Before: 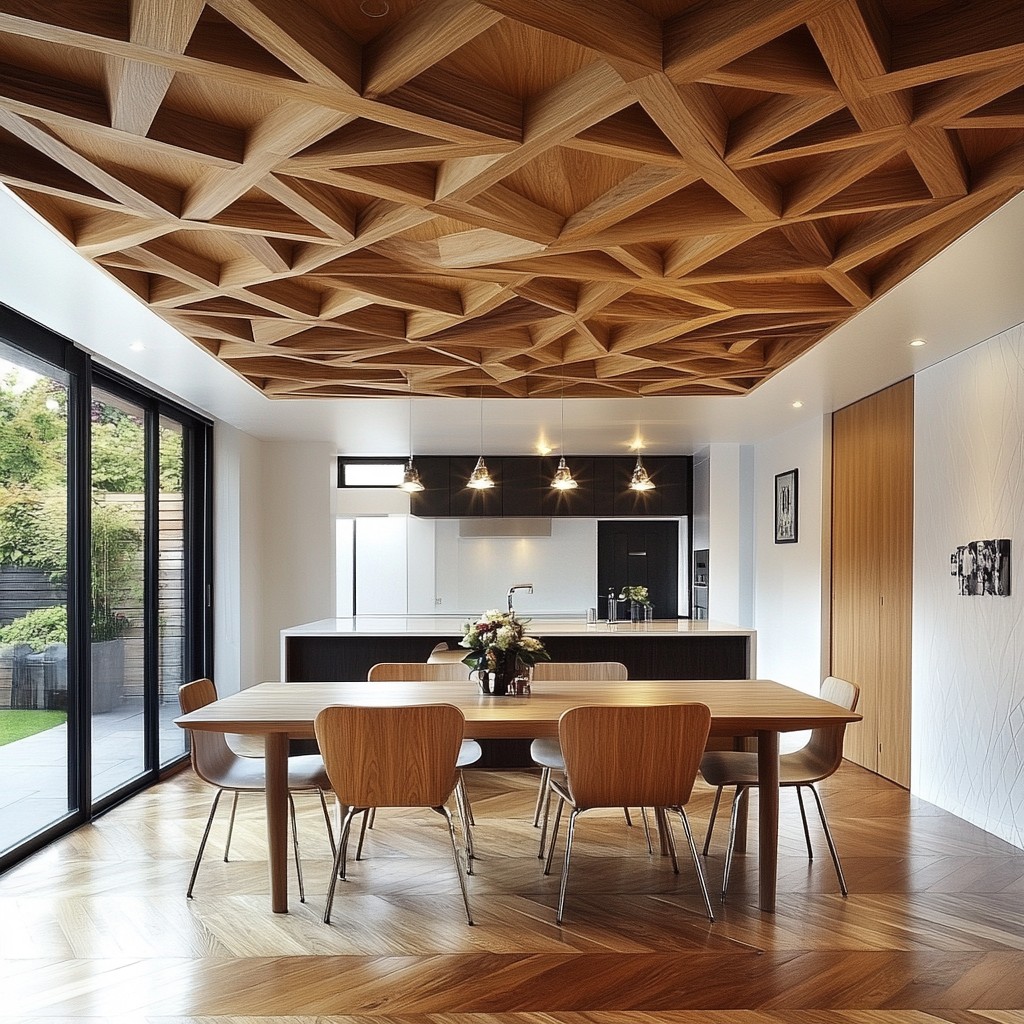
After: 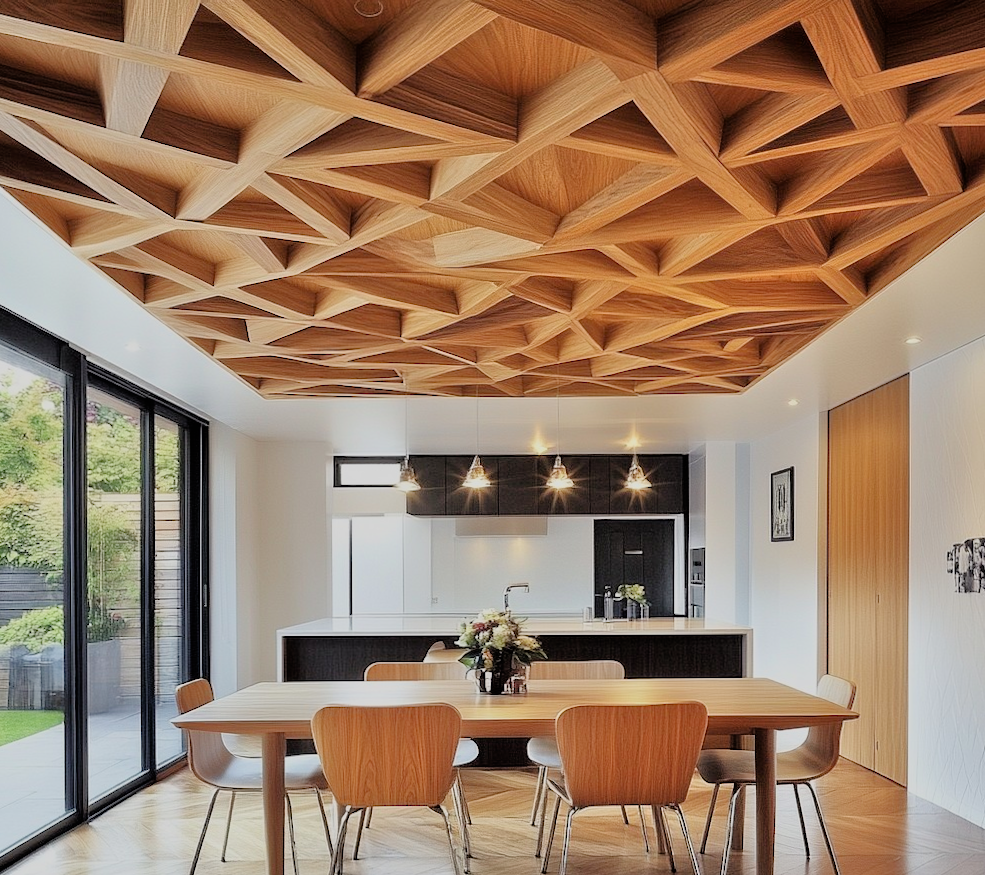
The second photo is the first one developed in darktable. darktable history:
crop and rotate: angle 0.2°, left 0.275%, right 3.127%, bottom 14.18%
filmic rgb: black relative exposure -7.65 EV, white relative exposure 4.56 EV, hardness 3.61, color science v6 (2022)
tone equalizer: -7 EV 0.15 EV, -6 EV 0.6 EV, -5 EV 1.15 EV, -4 EV 1.33 EV, -3 EV 1.15 EV, -2 EV 0.6 EV, -1 EV 0.15 EV, mask exposure compensation -0.5 EV
